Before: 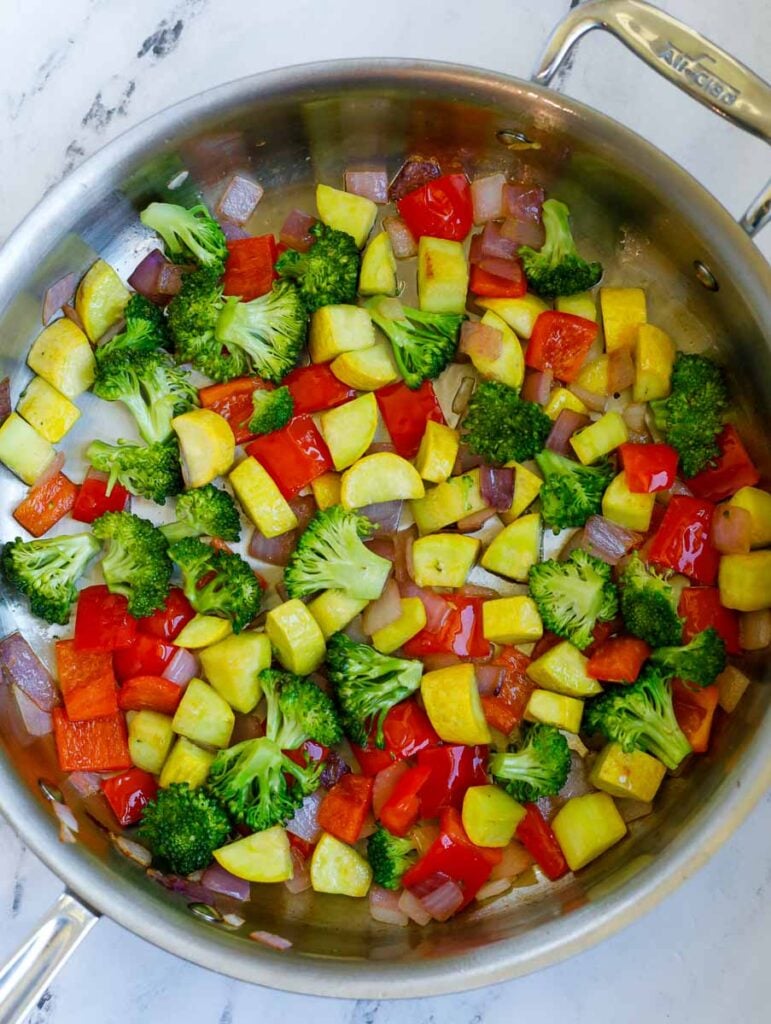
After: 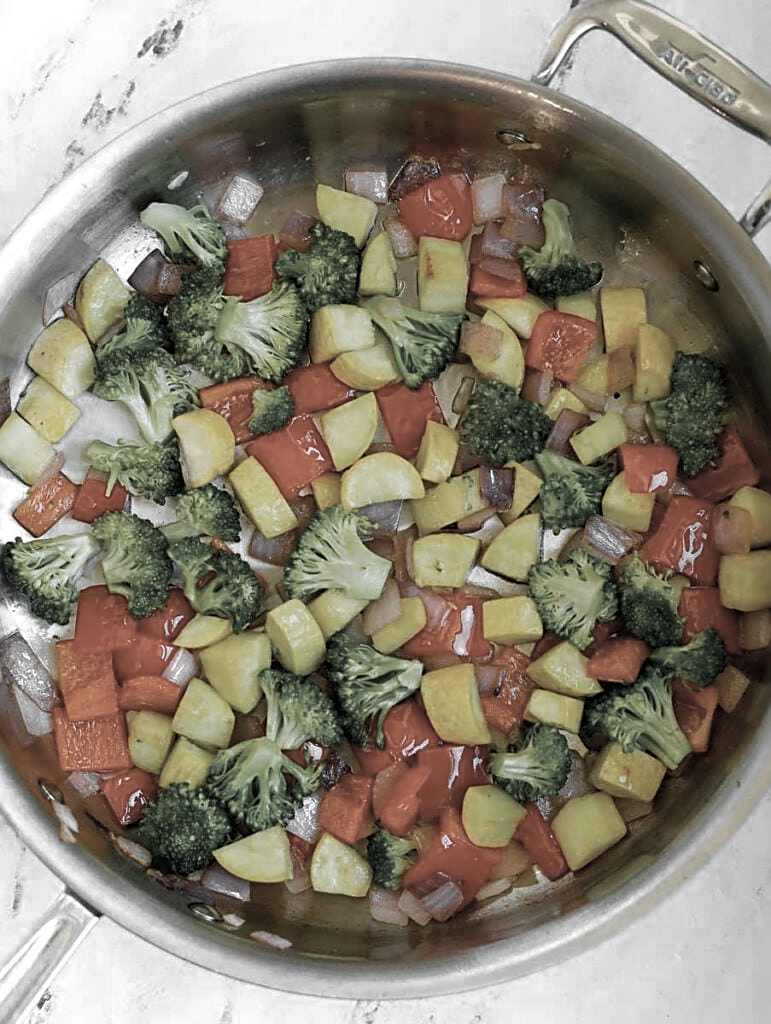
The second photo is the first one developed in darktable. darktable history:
color zones: curves: ch0 [(0, 0.613) (0.01, 0.613) (0.245, 0.448) (0.498, 0.529) (0.642, 0.665) (0.879, 0.777) (0.99, 0.613)]; ch1 [(0, 0.035) (0.121, 0.189) (0.259, 0.197) (0.415, 0.061) (0.589, 0.022) (0.732, 0.022) (0.857, 0.026) (0.991, 0.053)]
sharpen: on, module defaults
